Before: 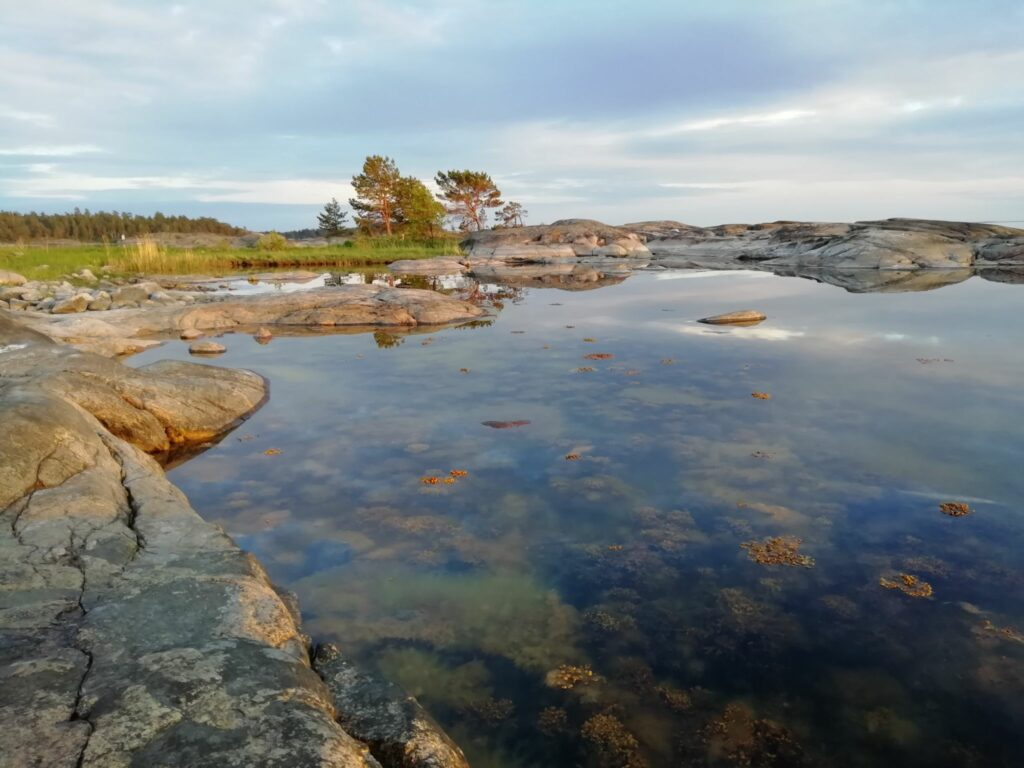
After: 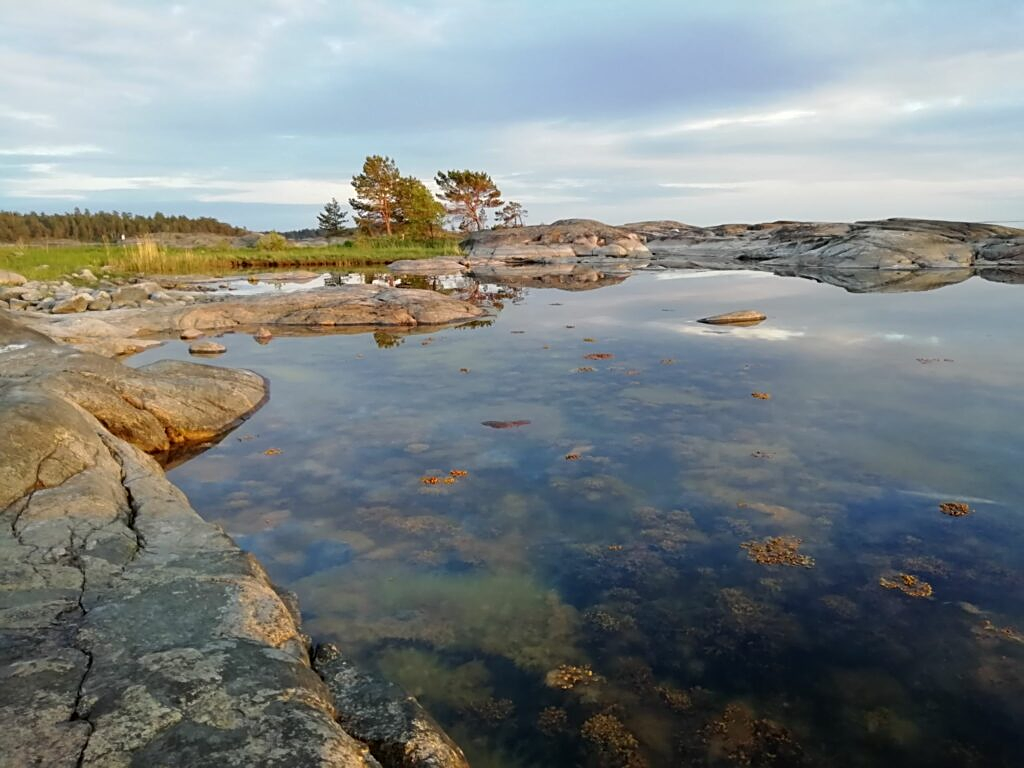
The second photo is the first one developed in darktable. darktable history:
contrast brightness saturation: contrast 0.051
sharpen: on, module defaults
